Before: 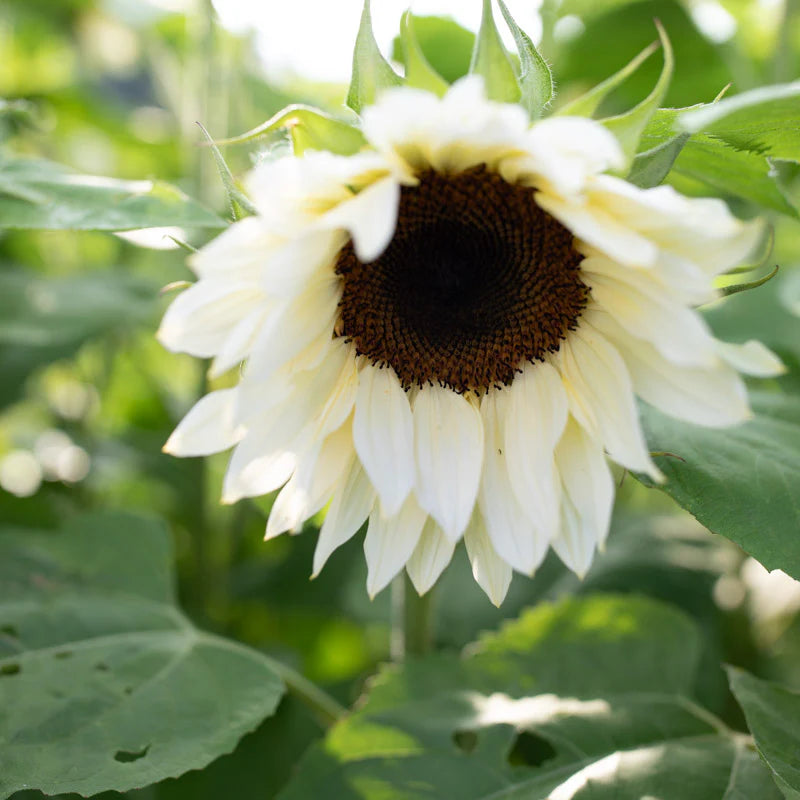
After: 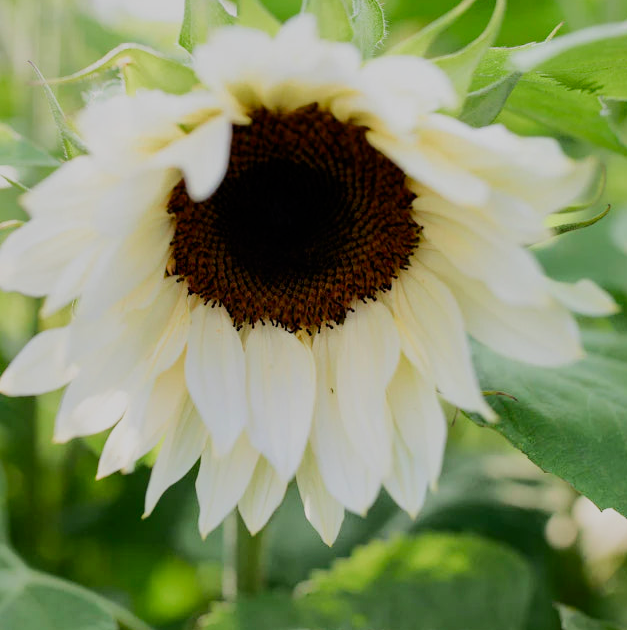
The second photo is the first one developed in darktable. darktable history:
contrast brightness saturation: contrast 0.201, brightness -0.112, saturation 0.103
shadows and highlights: shadows 39.64, highlights -59.74
crop and rotate: left 21.074%, top 7.711%, right 0.463%, bottom 13.457%
exposure: exposure 0.608 EV, compensate highlight preservation false
filmic rgb: black relative exposure -7.65 EV, white relative exposure 4.56 EV, hardness 3.61, color science v5 (2021), contrast in shadows safe, contrast in highlights safe
